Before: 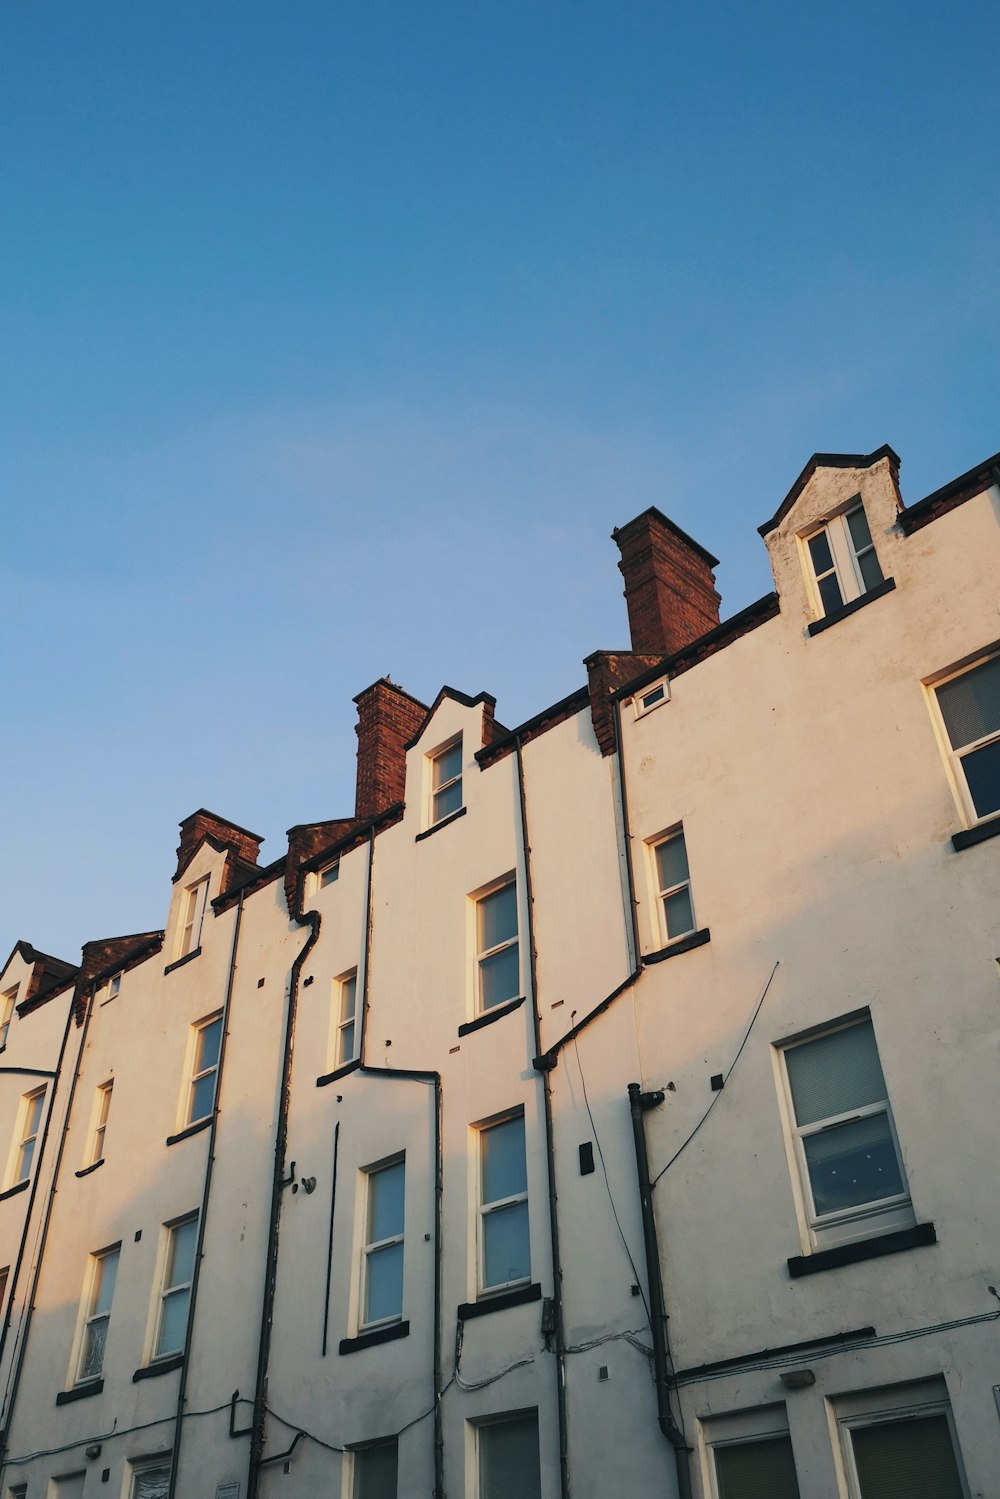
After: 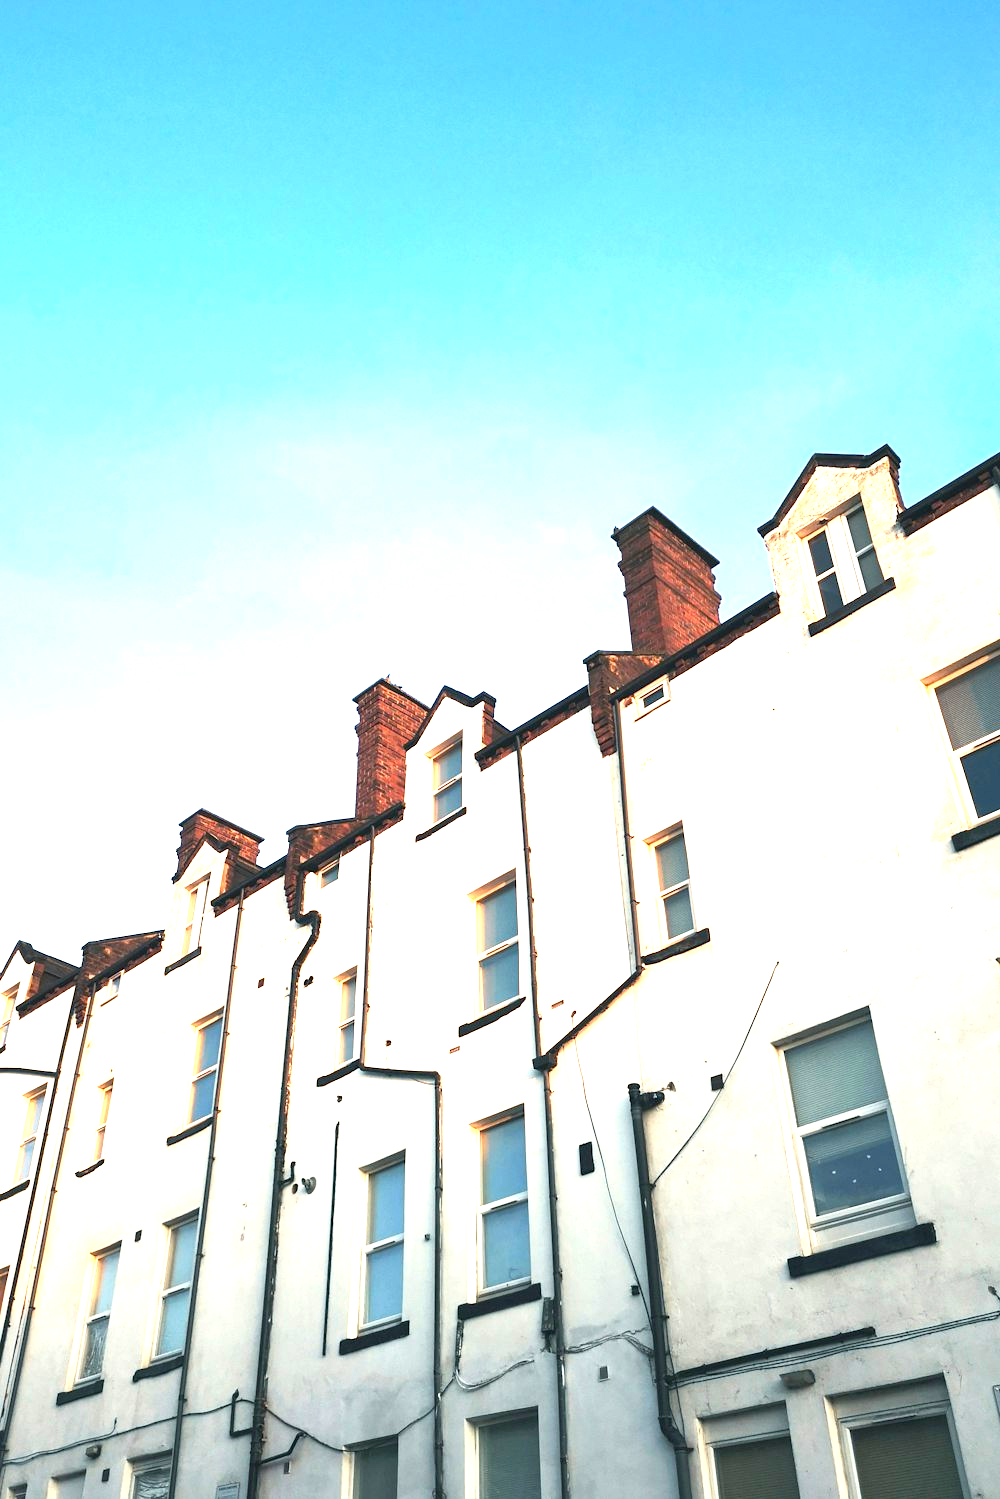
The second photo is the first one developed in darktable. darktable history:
exposure: black level correction 0.001, exposure 1.998 EV, compensate exposure bias true, compensate highlight preservation false
